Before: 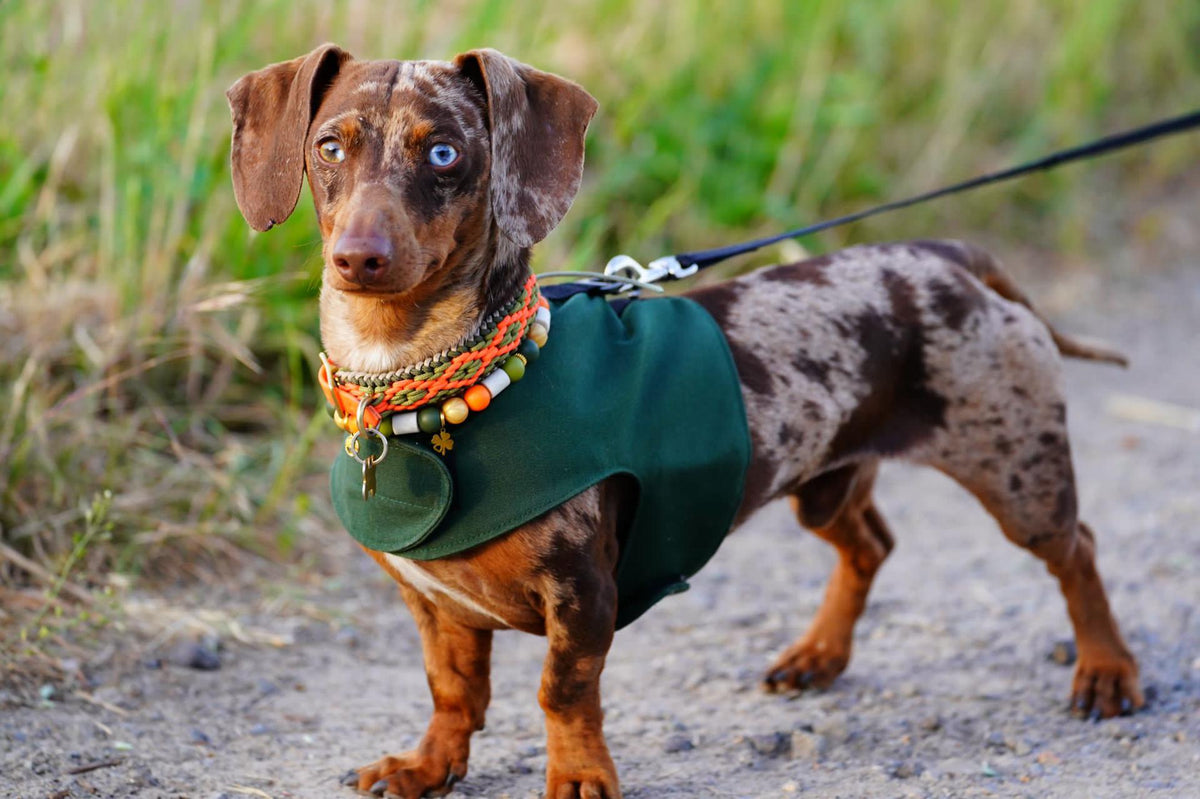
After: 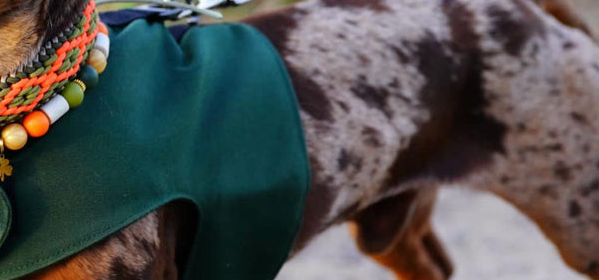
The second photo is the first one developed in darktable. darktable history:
crop: left 36.823%, top 34.355%, right 13.185%, bottom 30.481%
